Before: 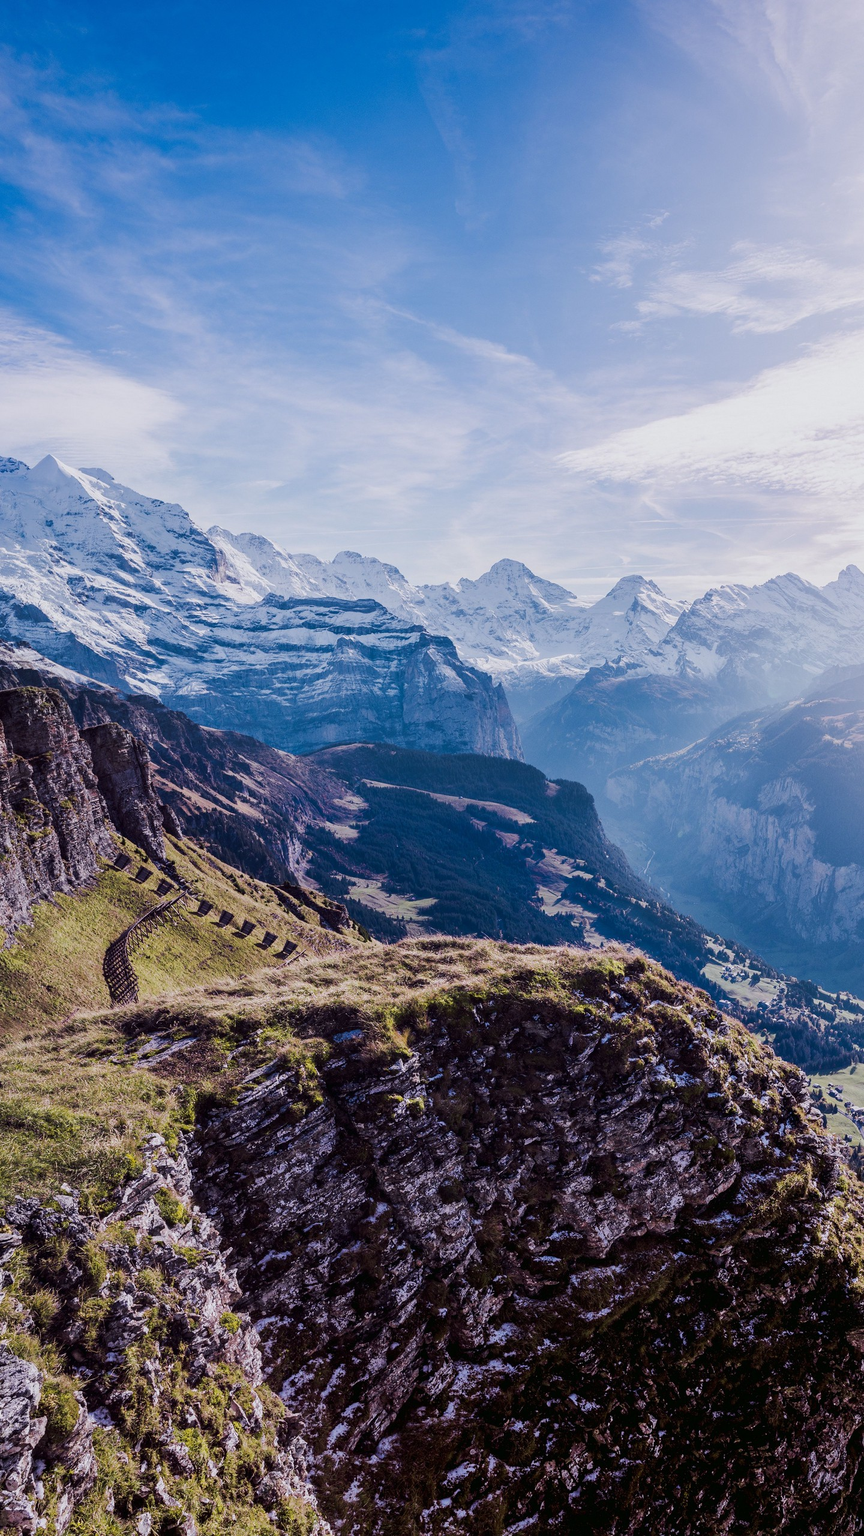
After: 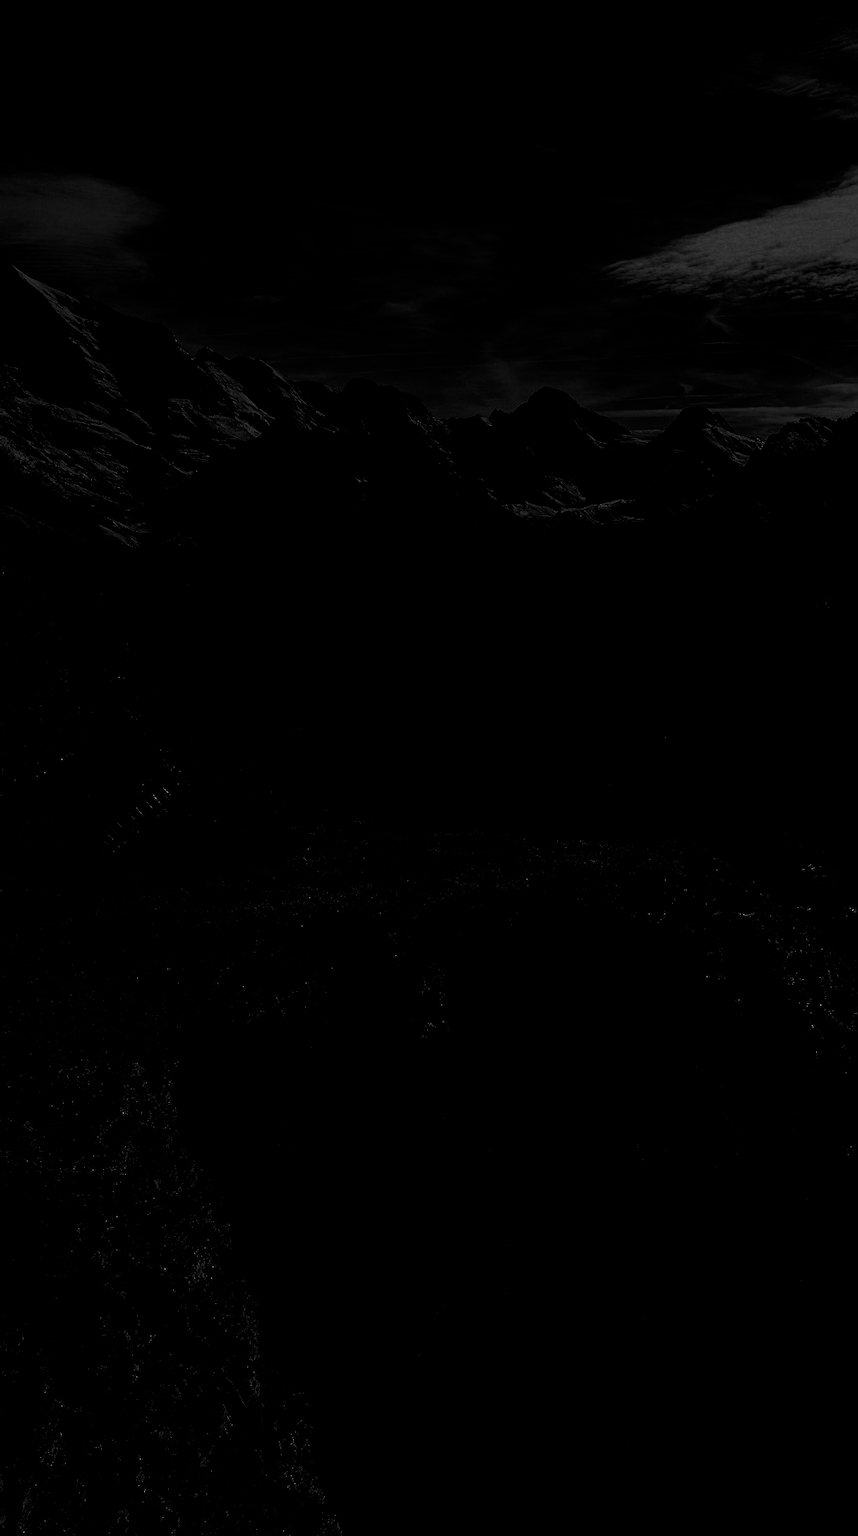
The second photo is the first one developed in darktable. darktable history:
crop and rotate: left 4.844%, top 14.974%, right 10.694%
levels: levels [0.721, 0.937, 0.997]
haze removal: compatibility mode true, adaptive false
